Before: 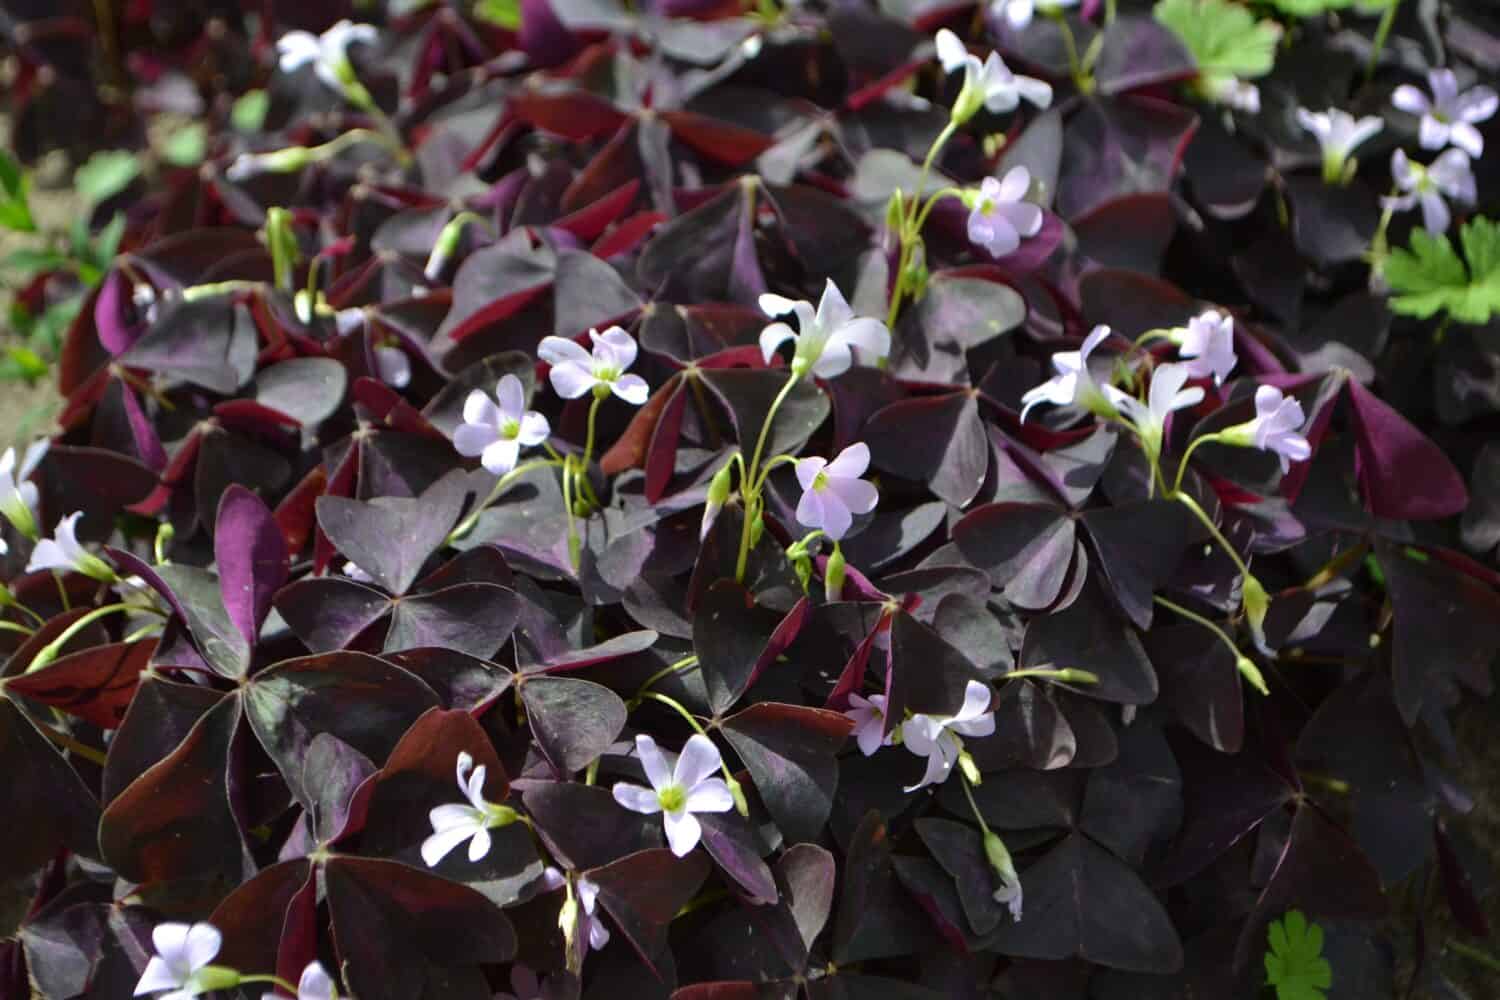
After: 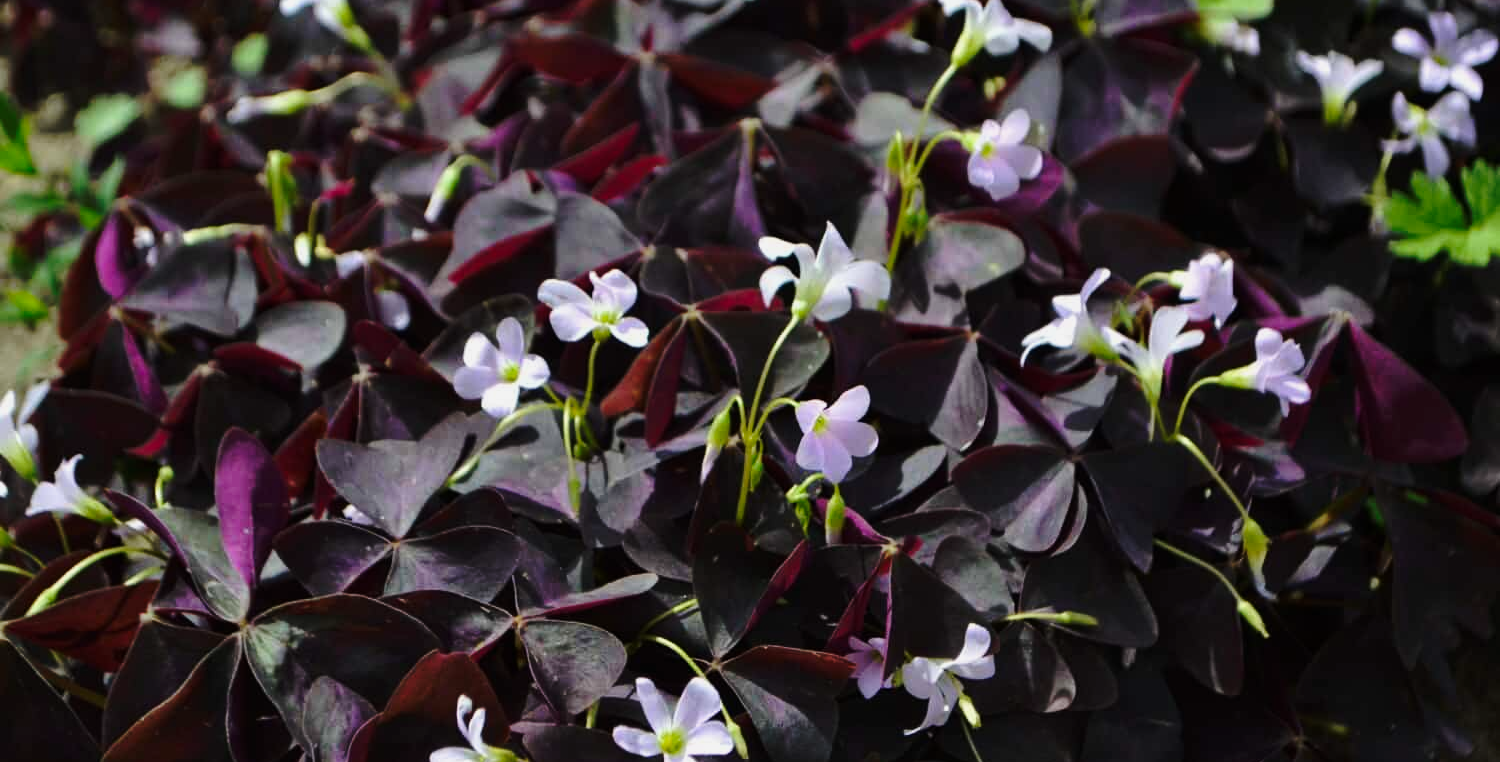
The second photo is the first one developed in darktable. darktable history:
exposure: exposure -0.158 EV, compensate highlight preservation false
crop: top 5.706%, bottom 18.036%
base curve: curves: ch0 [(0, 0) (0.073, 0.04) (0.157, 0.139) (0.492, 0.492) (0.758, 0.758) (1, 1)], preserve colors none
